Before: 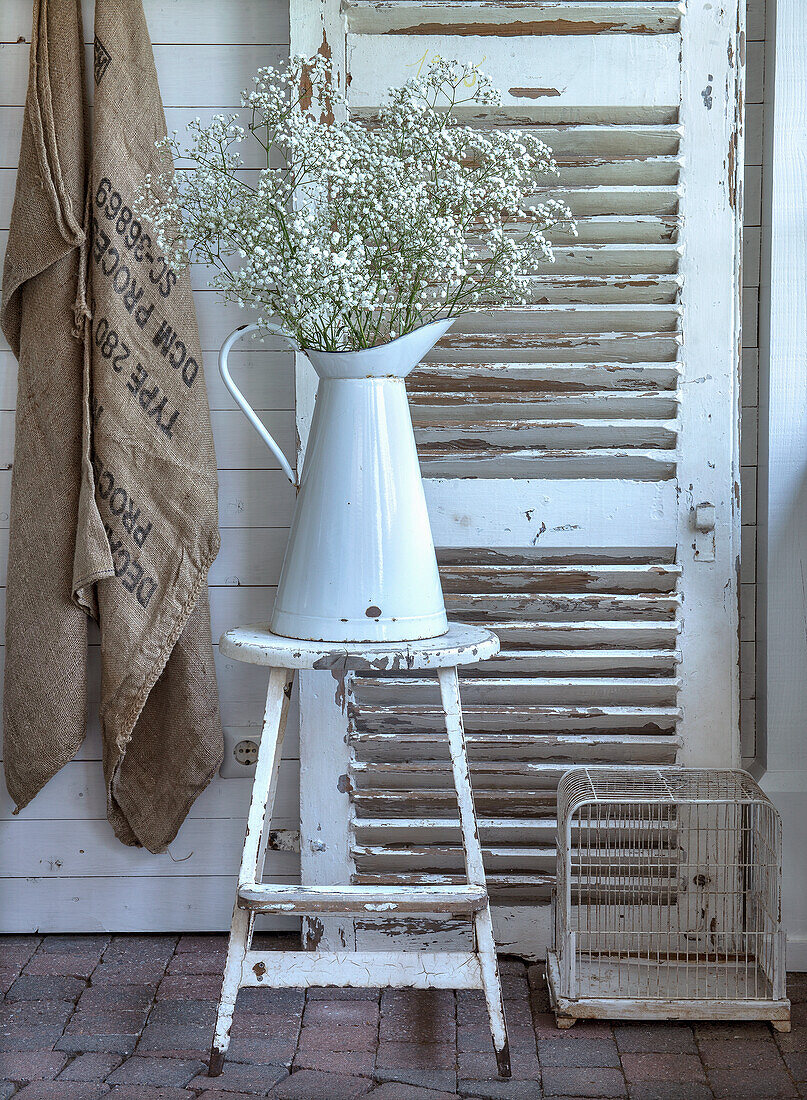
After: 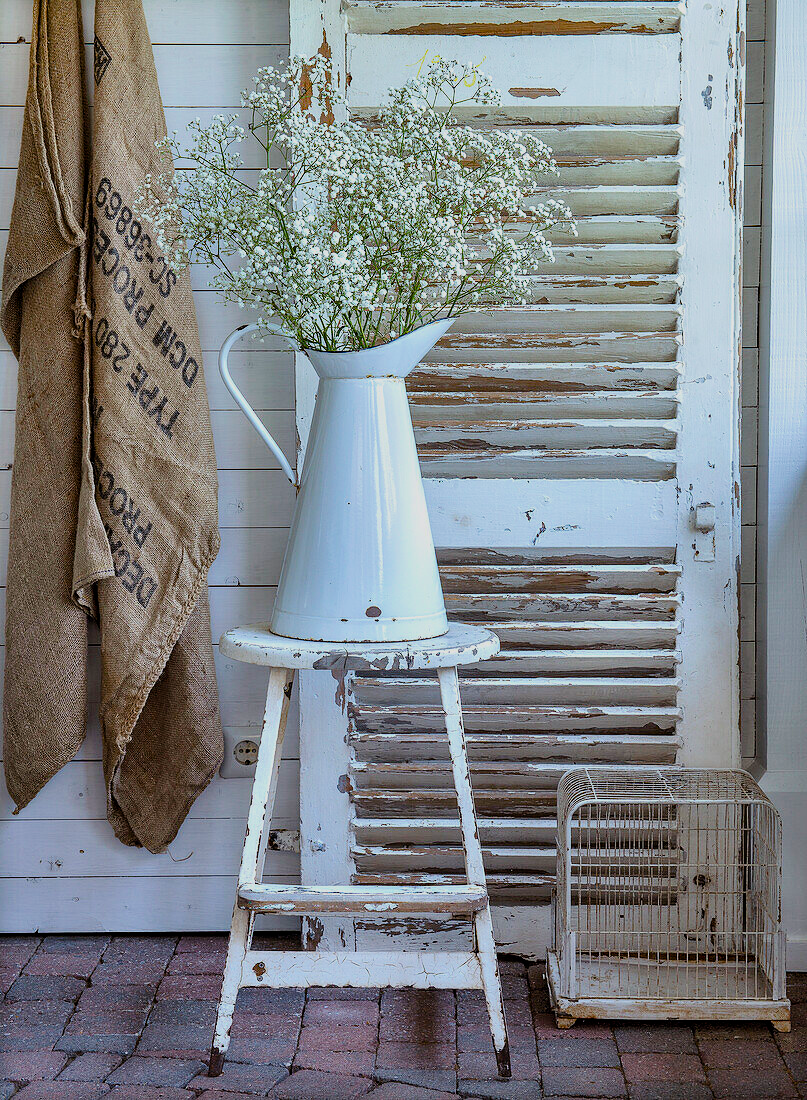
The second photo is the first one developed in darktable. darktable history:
filmic rgb: black relative exposure -7.65 EV, white relative exposure 4.56 EV, threshold 3.01 EV, hardness 3.61, enable highlight reconstruction true
color balance rgb: linear chroma grading › global chroma 9.71%, perceptual saturation grading › global saturation 36.702%, perceptual saturation grading › shadows 36.212%, perceptual brilliance grading › global brilliance 1.452%, perceptual brilliance grading › highlights 8.563%, perceptual brilliance grading › shadows -4.354%
